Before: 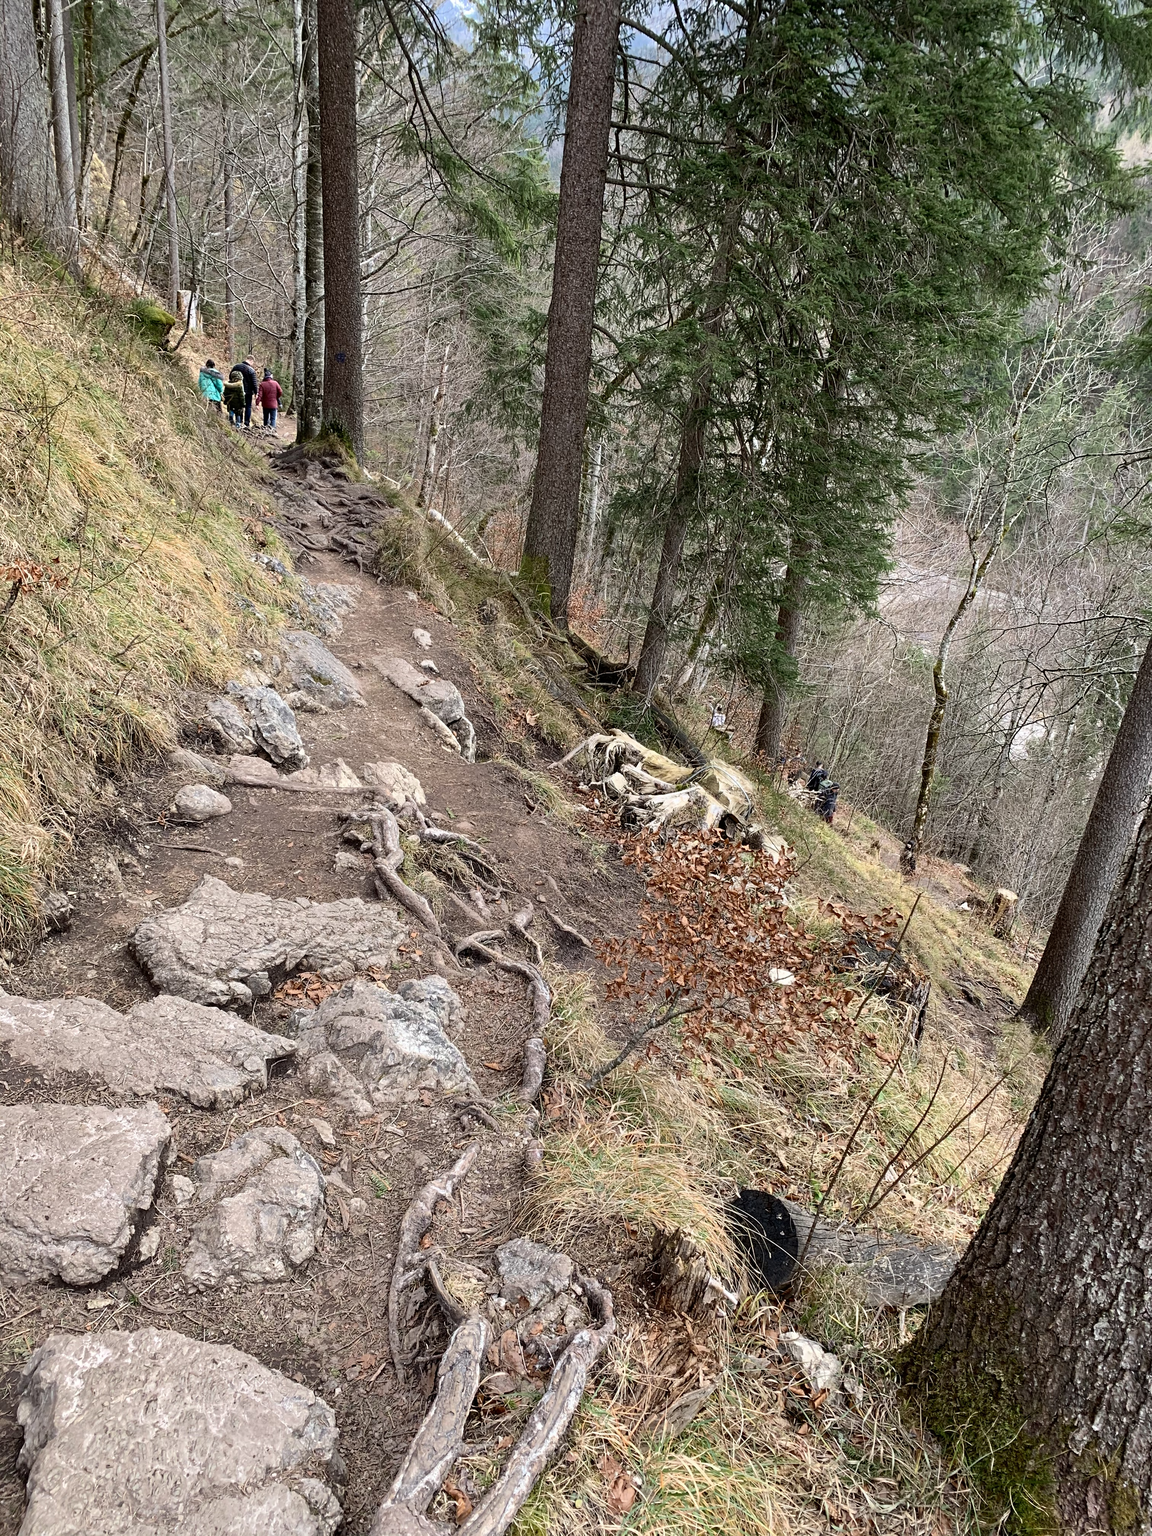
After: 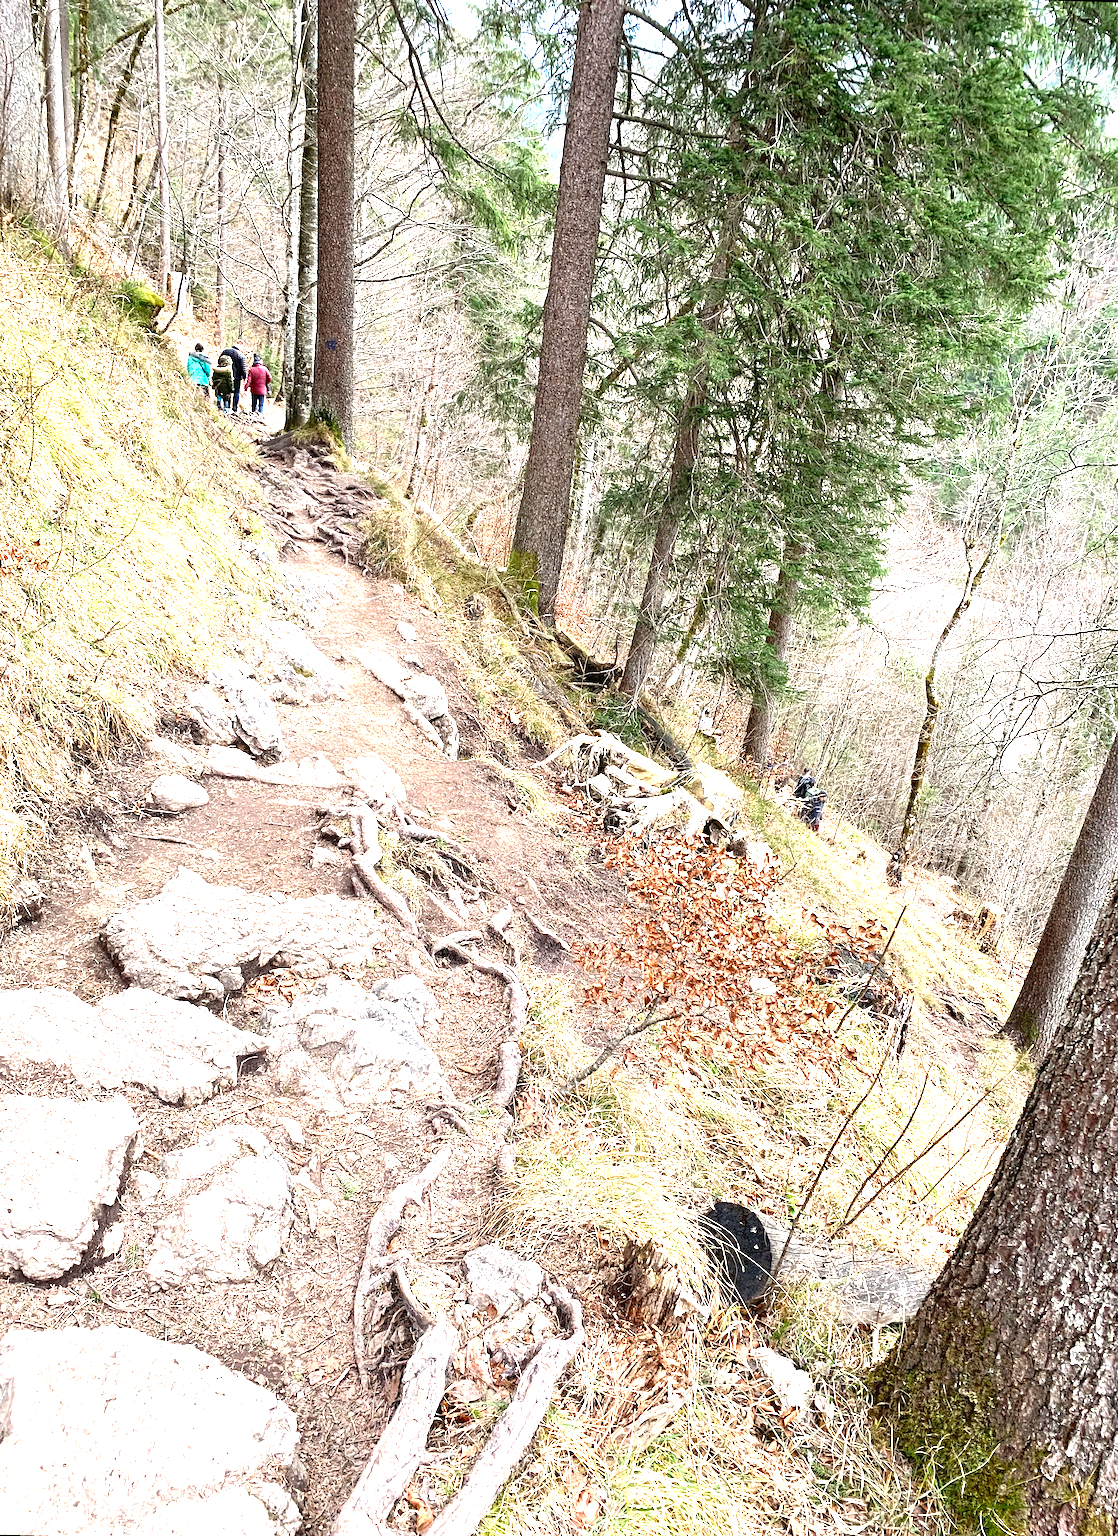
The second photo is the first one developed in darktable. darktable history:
rotate and perspective: rotation 1.57°, crop left 0.018, crop right 0.982, crop top 0.039, crop bottom 0.961
exposure: black level correction 0, exposure 1.75 EV, compensate exposure bias true, compensate highlight preservation false
